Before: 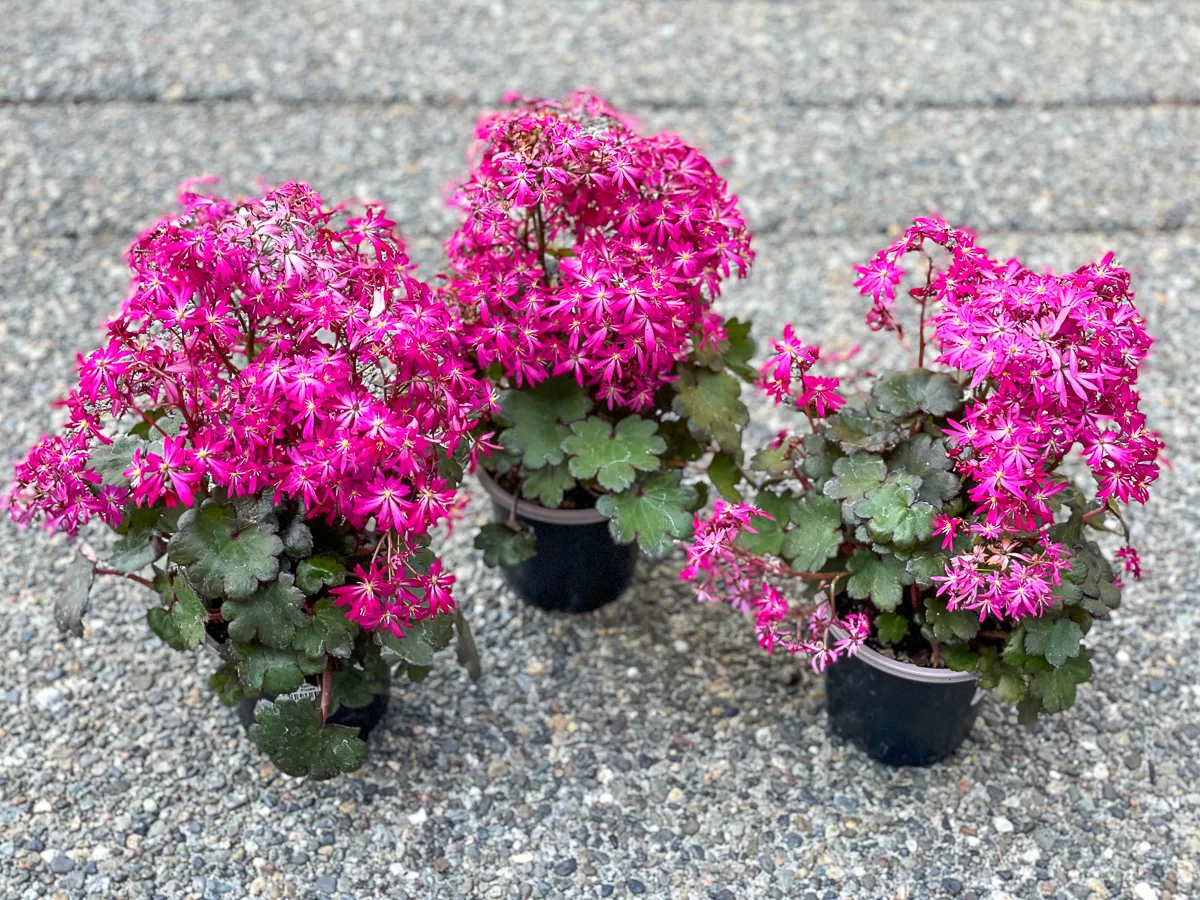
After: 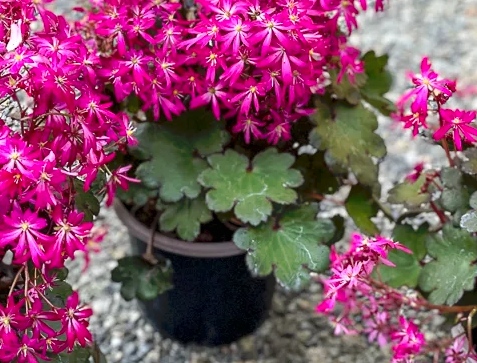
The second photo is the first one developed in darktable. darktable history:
tone curve: curves: ch0 [(0, 0) (0.003, 0.004) (0.011, 0.005) (0.025, 0.014) (0.044, 0.037) (0.069, 0.059) (0.1, 0.096) (0.136, 0.116) (0.177, 0.133) (0.224, 0.177) (0.277, 0.255) (0.335, 0.319) (0.399, 0.385) (0.468, 0.457) (0.543, 0.545) (0.623, 0.621) (0.709, 0.705) (0.801, 0.801) (0.898, 0.901) (1, 1)], preserve colors none
crop: left 30.265%, top 29.71%, right 29.981%, bottom 29.871%
